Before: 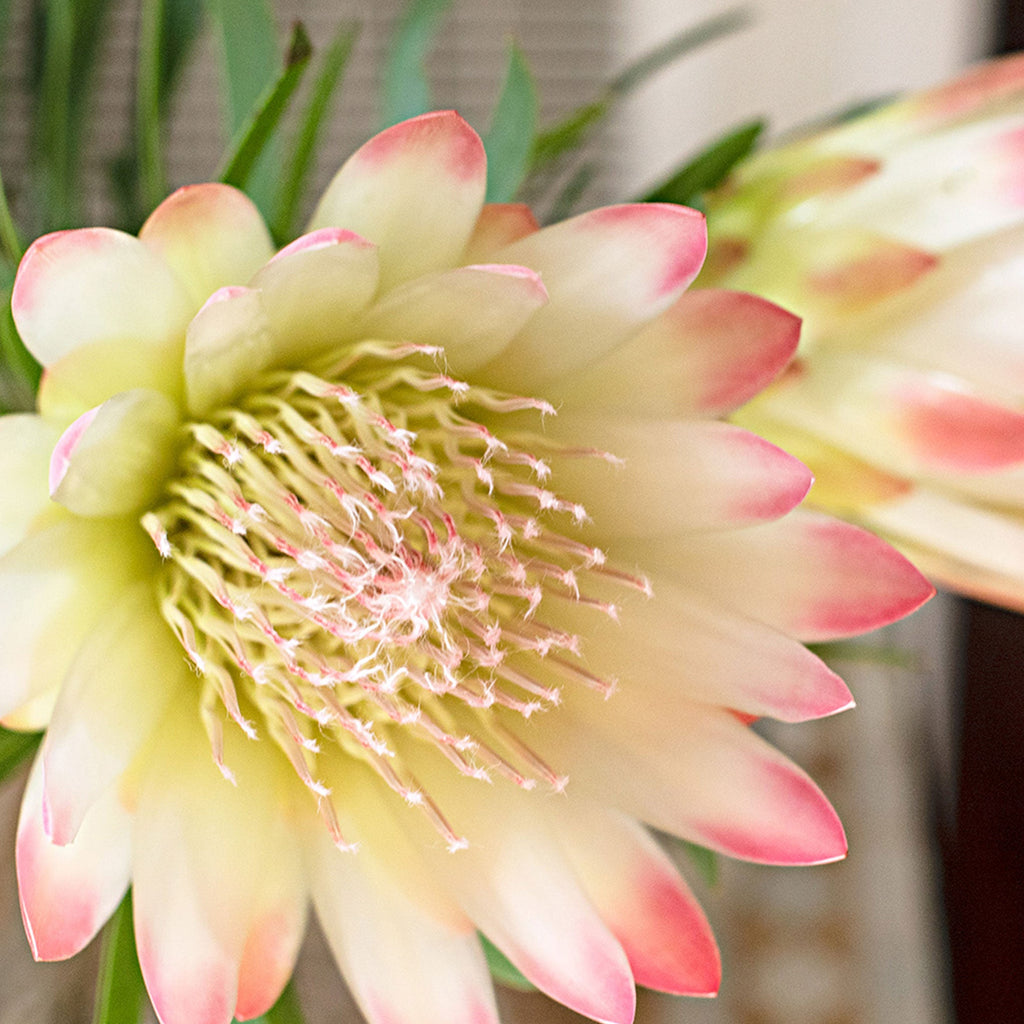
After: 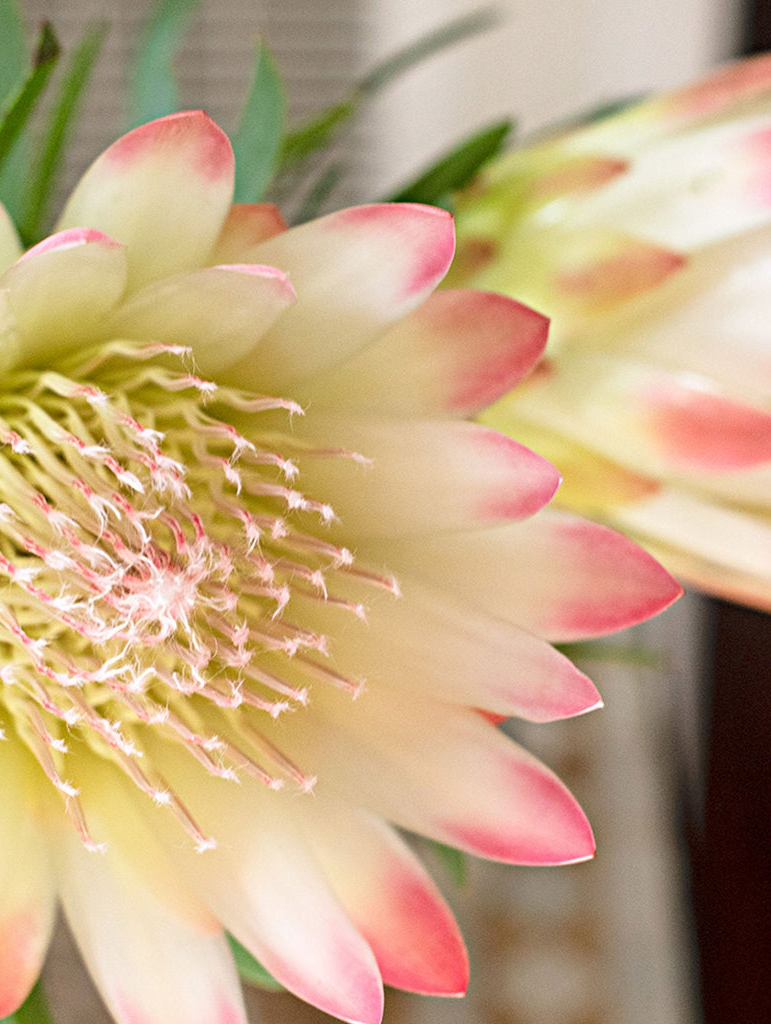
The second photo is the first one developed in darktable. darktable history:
crop and rotate: left 24.645%
